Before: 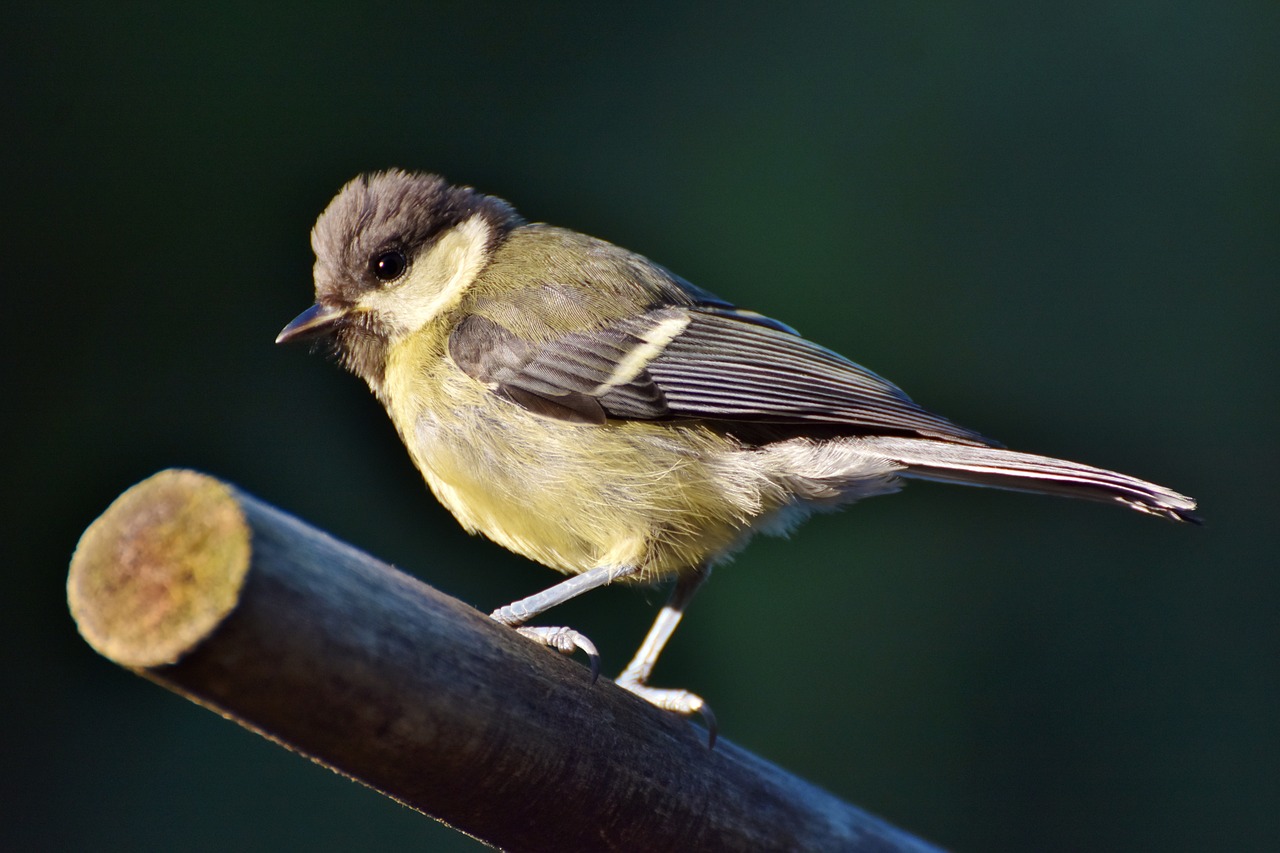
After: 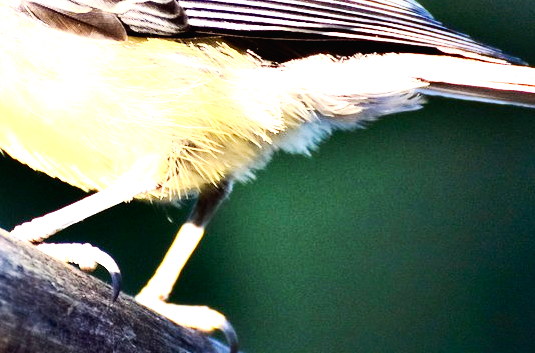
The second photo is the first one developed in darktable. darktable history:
exposure: black level correction 0, exposure 1.583 EV, compensate exposure bias true, compensate highlight preservation false
crop: left 37.427%, top 44.967%, right 20.702%, bottom 13.589%
tone curve: curves: ch0 [(0, 0.013) (0.054, 0.018) (0.205, 0.191) (0.289, 0.292) (0.39, 0.424) (0.493, 0.551) (0.666, 0.743) (0.795, 0.841) (1, 0.998)]; ch1 [(0, 0) (0.385, 0.343) (0.439, 0.415) (0.494, 0.495) (0.501, 0.501) (0.51, 0.509) (0.548, 0.554) (0.586, 0.614) (0.66, 0.706) (0.783, 0.804) (1, 1)]; ch2 [(0, 0) (0.304, 0.31) (0.403, 0.399) (0.441, 0.428) (0.47, 0.469) (0.498, 0.496) (0.524, 0.538) (0.566, 0.579) (0.633, 0.665) (0.7, 0.711) (1, 1)], preserve colors none
tone equalizer: -8 EV -0.728 EV, -7 EV -0.682 EV, -6 EV -0.608 EV, -5 EV -0.365 EV, -3 EV 0.387 EV, -2 EV 0.6 EV, -1 EV 0.697 EV, +0 EV 0.776 EV
contrast brightness saturation: contrast 0.287
